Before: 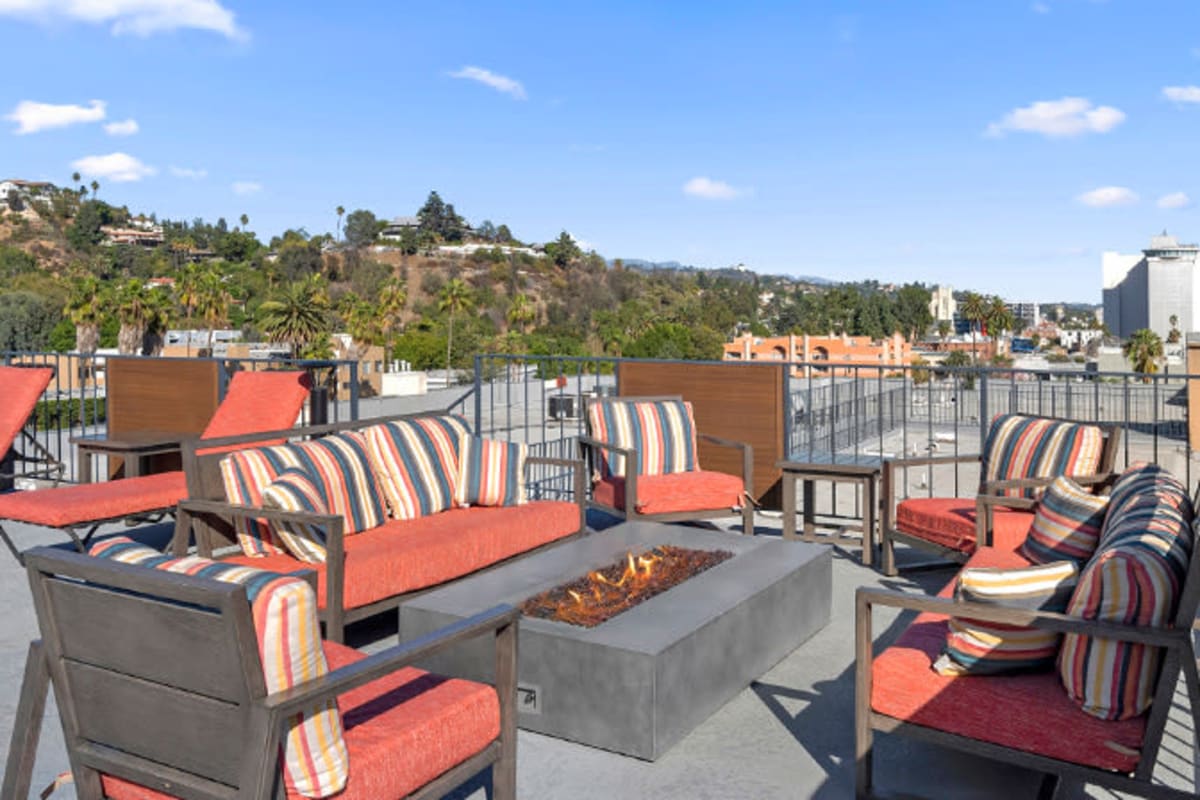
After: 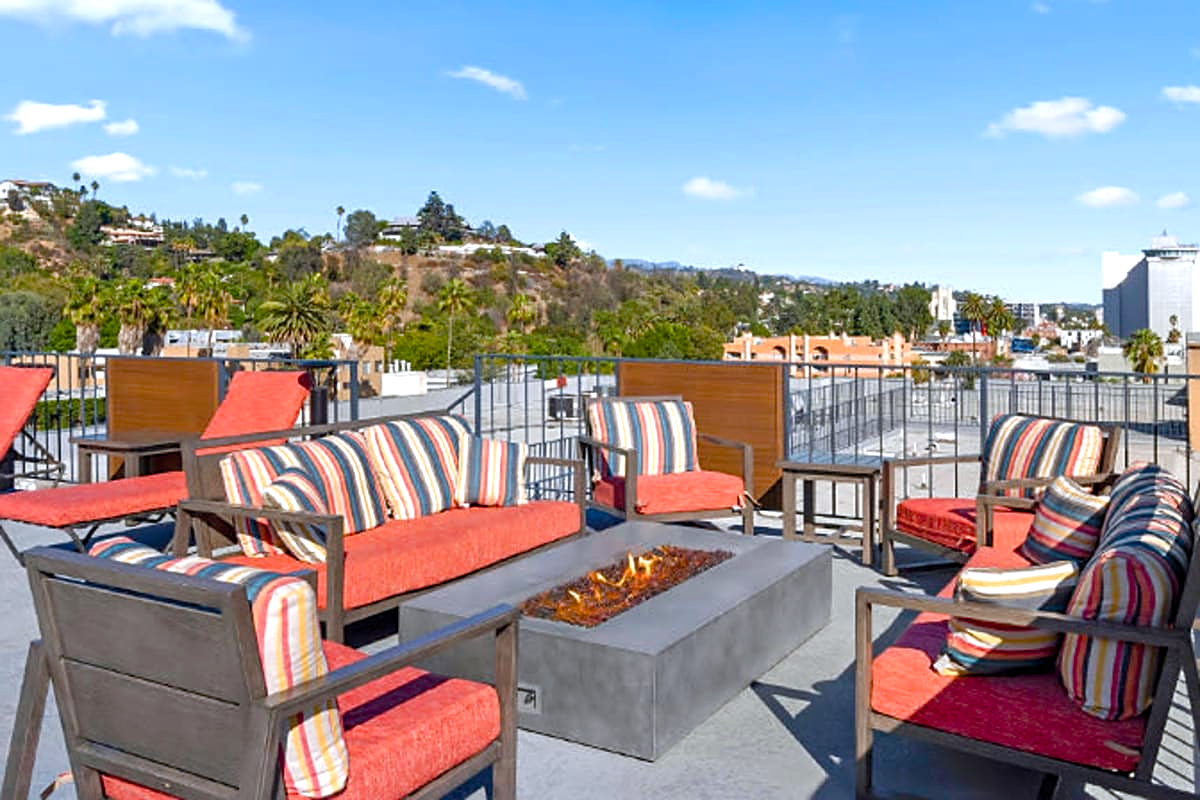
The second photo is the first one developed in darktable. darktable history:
color balance rgb: highlights gain › luminance 16.583%, highlights gain › chroma 2.935%, highlights gain › hue 261.11°, perceptual saturation grading › global saturation 20%, perceptual saturation grading › highlights -25.738%, perceptual saturation grading › shadows 49.634%, global vibrance 20%
sharpen: on, module defaults
